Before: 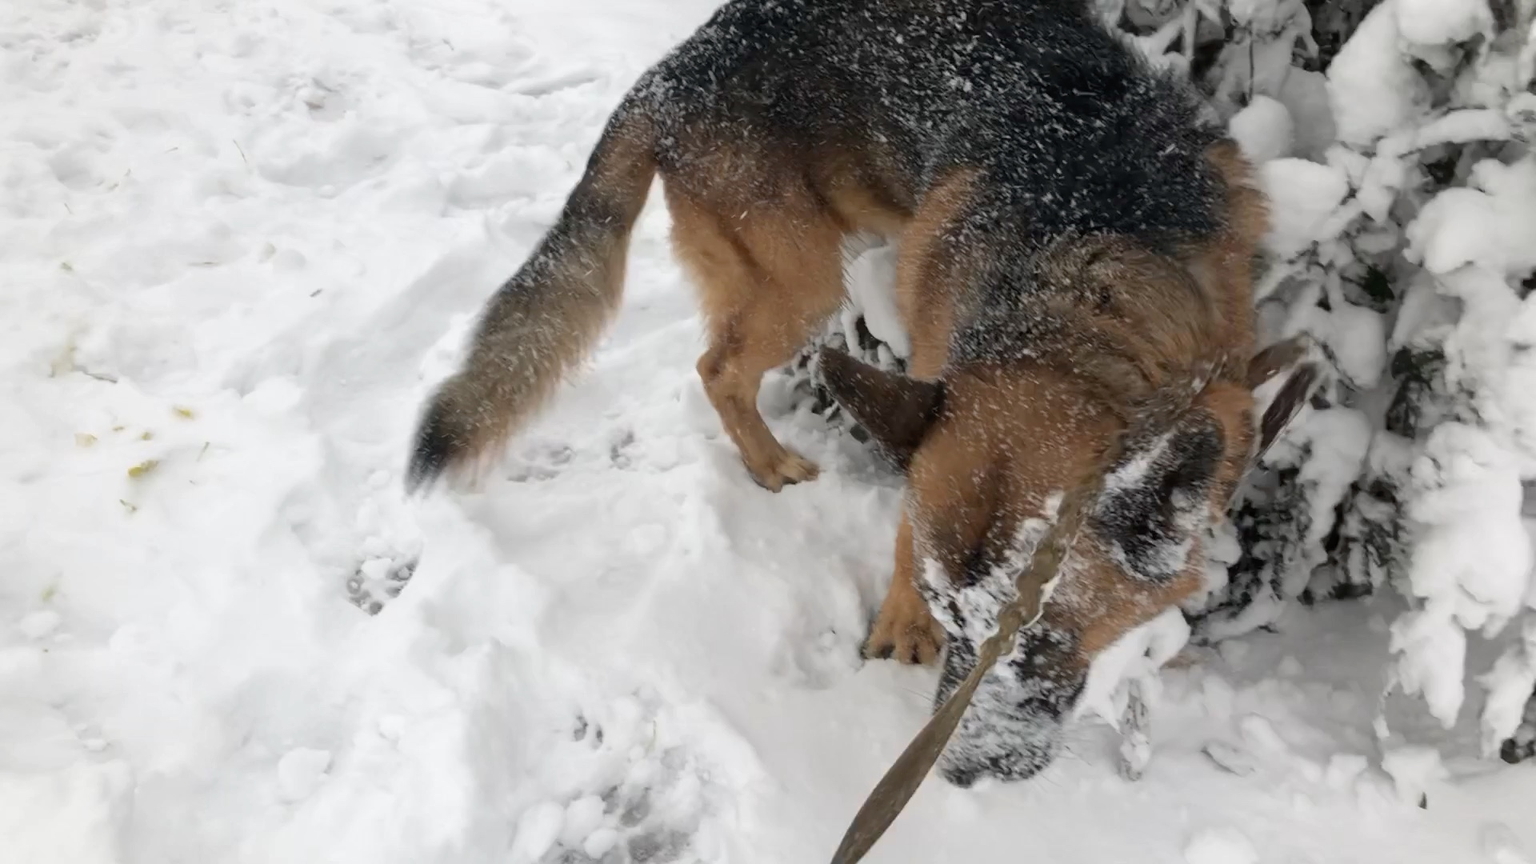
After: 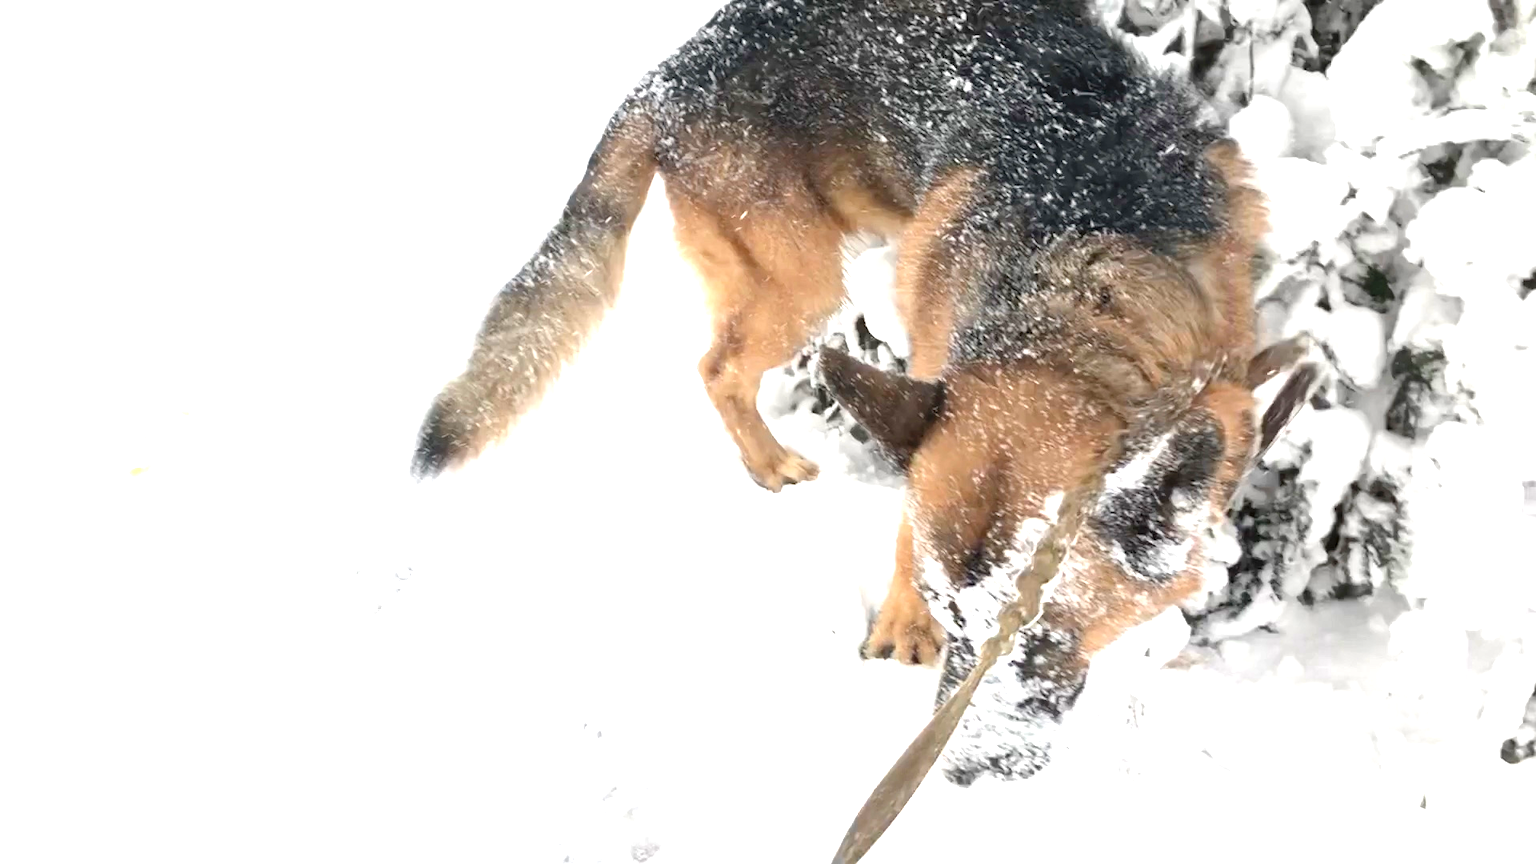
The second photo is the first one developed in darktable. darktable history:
exposure: black level correction 0, exposure 1.908 EV, compensate highlight preservation false
